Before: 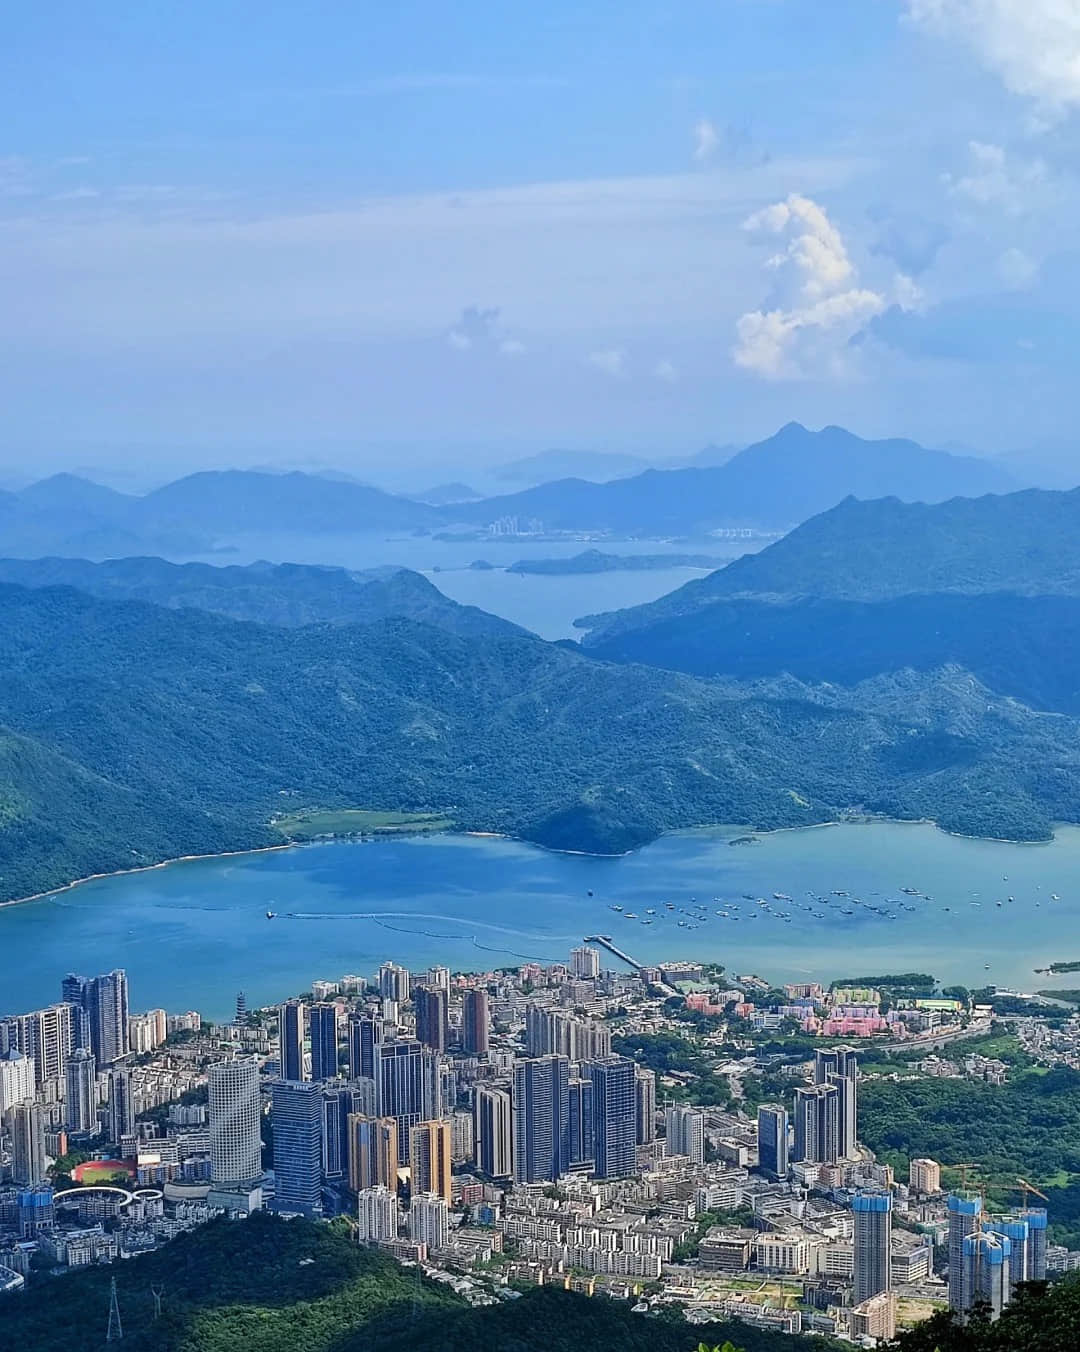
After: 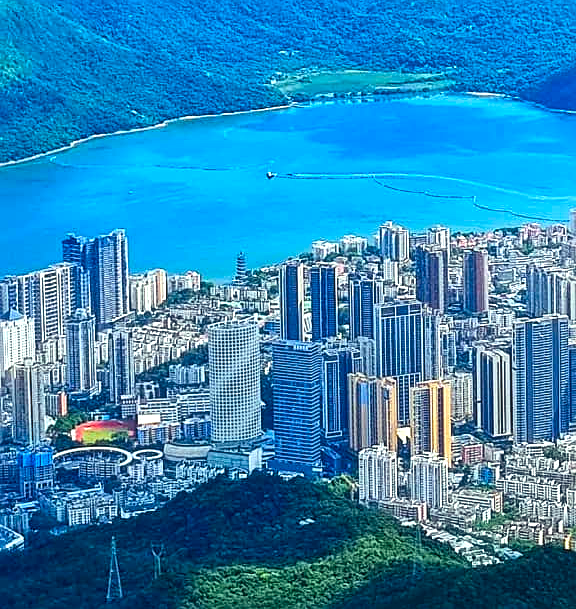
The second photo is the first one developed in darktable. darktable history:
contrast brightness saturation: contrast 0.1, brightness 0.02, saturation 0.02
color balance rgb: linear chroma grading › global chroma 15%, perceptual saturation grading › global saturation 30%
local contrast: on, module defaults
haze removal: strength -0.05
sharpen: on, module defaults
exposure: black level correction 0, exposure 0.7 EV, compensate exposure bias true, compensate highlight preservation false
crop and rotate: top 54.778%, right 46.61%, bottom 0.159%
color correction: highlights a* -8, highlights b* 3.1
